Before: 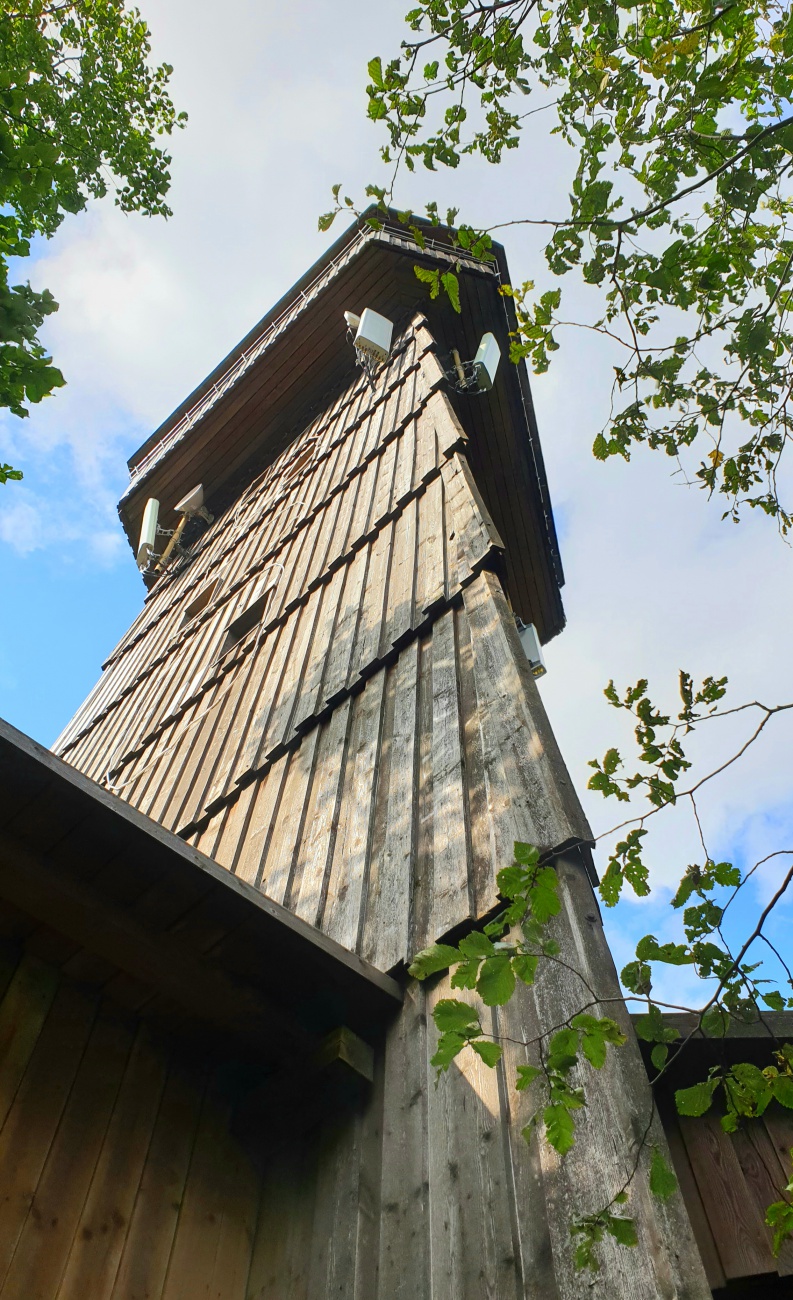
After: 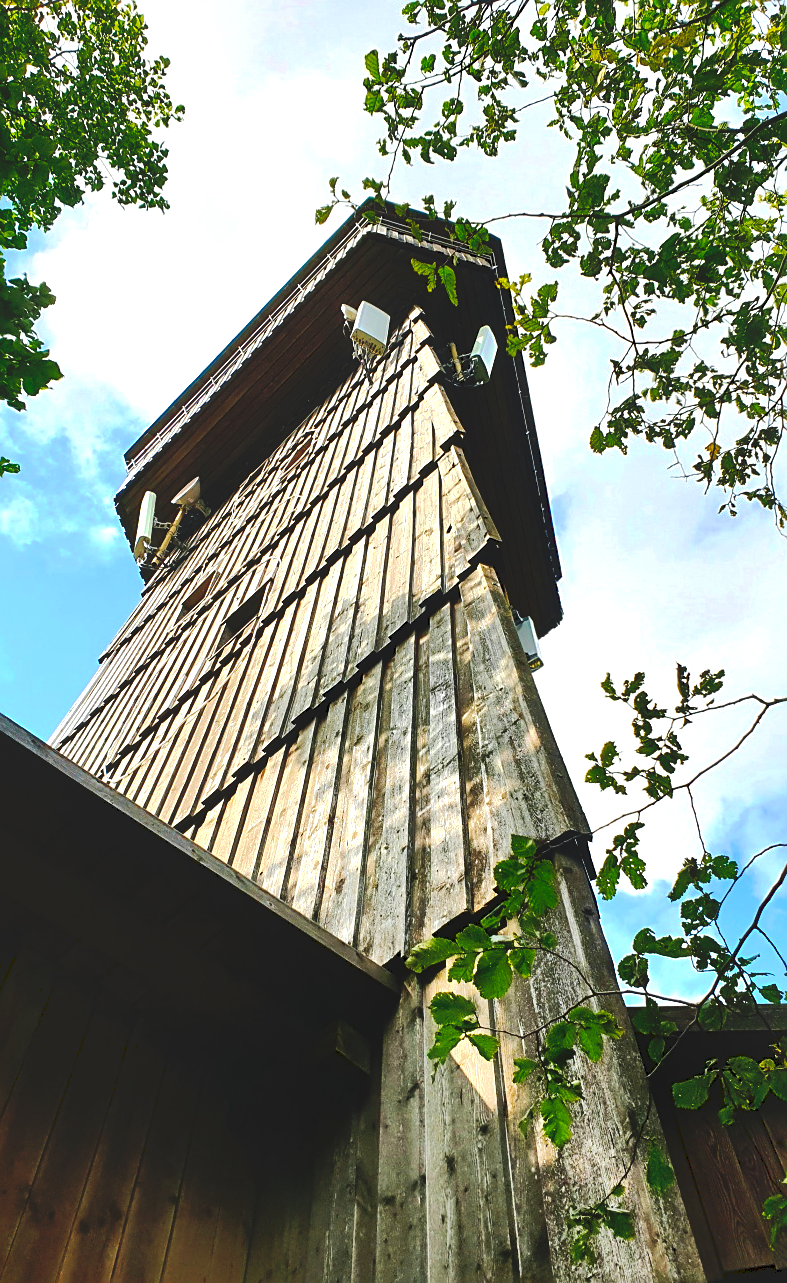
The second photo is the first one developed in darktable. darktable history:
local contrast: mode bilateral grid, contrast 99, coarseness 100, detail 165%, midtone range 0.2
tone equalizer: edges refinement/feathering 500, mask exposure compensation -1.57 EV, preserve details no
crop: left 0.457%, top 0.542%, right 0.186%, bottom 0.689%
color balance rgb: shadows lift › chroma 0.716%, shadows lift › hue 111°, perceptual saturation grading › global saturation 31.202%, perceptual brilliance grading › highlights 11.646%, contrast 4.869%
sharpen: on, module defaults
velvia: strength 21.65%
tone curve: curves: ch0 [(0, 0) (0.003, 0.132) (0.011, 0.136) (0.025, 0.14) (0.044, 0.147) (0.069, 0.149) (0.1, 0.156) (0.136, 0.163) (0.177, 0.177) (0.224, 0.2) (0.277, 0.251) (0.335, 0.311) (0.399, 0.387) (0.468, 0.487) (0.543, 0.585) (0.623, 0.675) (0.709, 0.742) (0.801, 0.81) (0.898, 0.867) (1, 1)], preserve colors none
